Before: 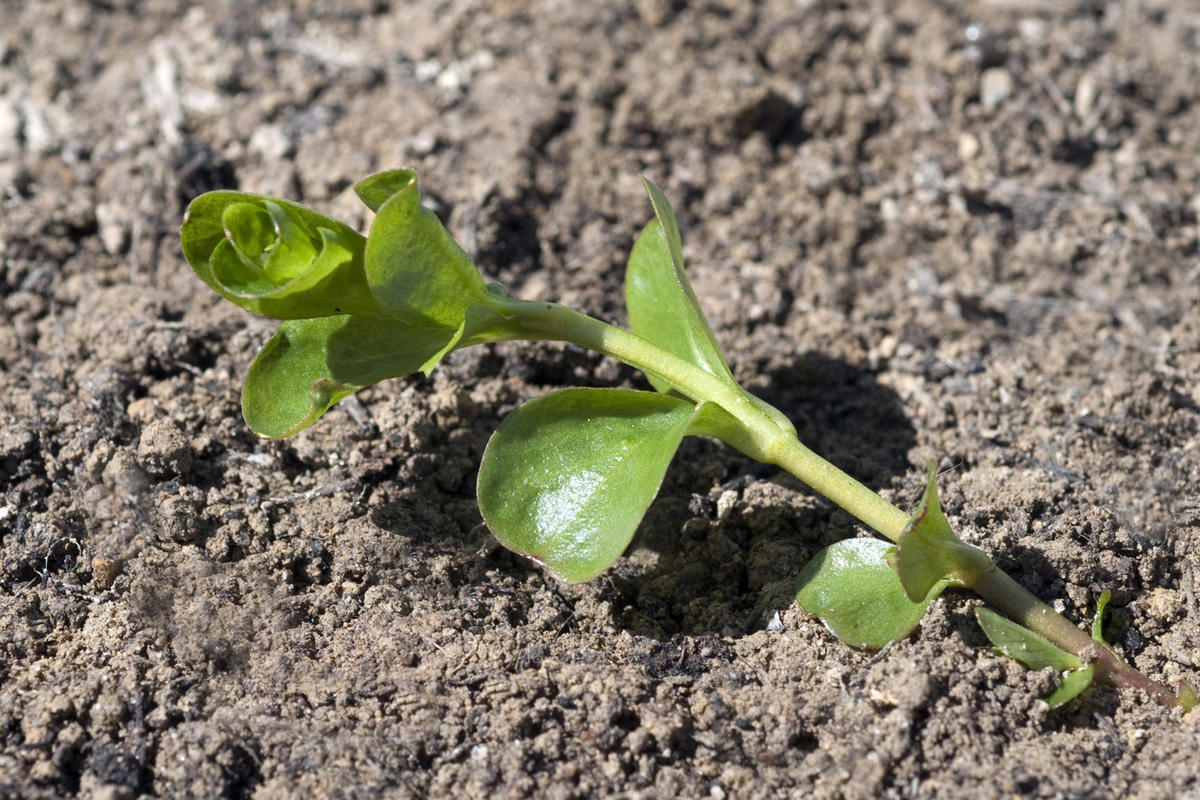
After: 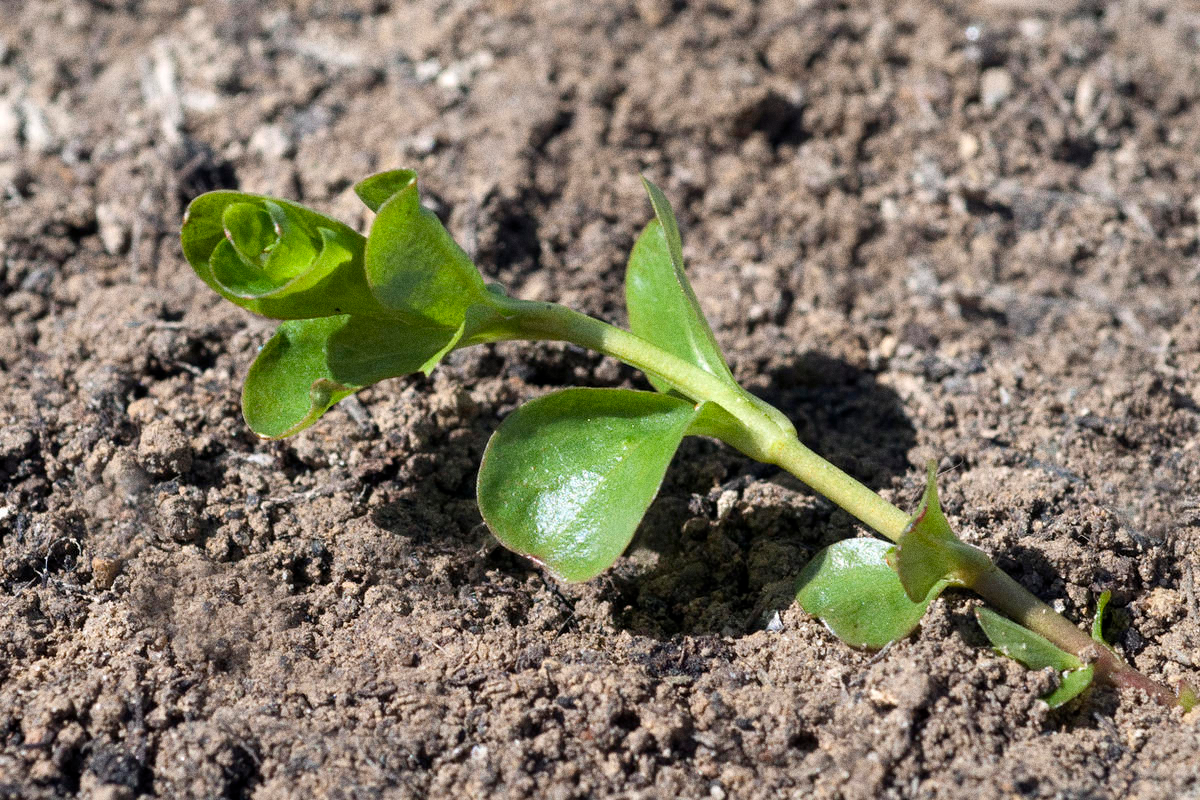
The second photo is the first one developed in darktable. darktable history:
white balance: red 1, blue 1
grain: coarseness 8.68 ISO, strength 31.94%
